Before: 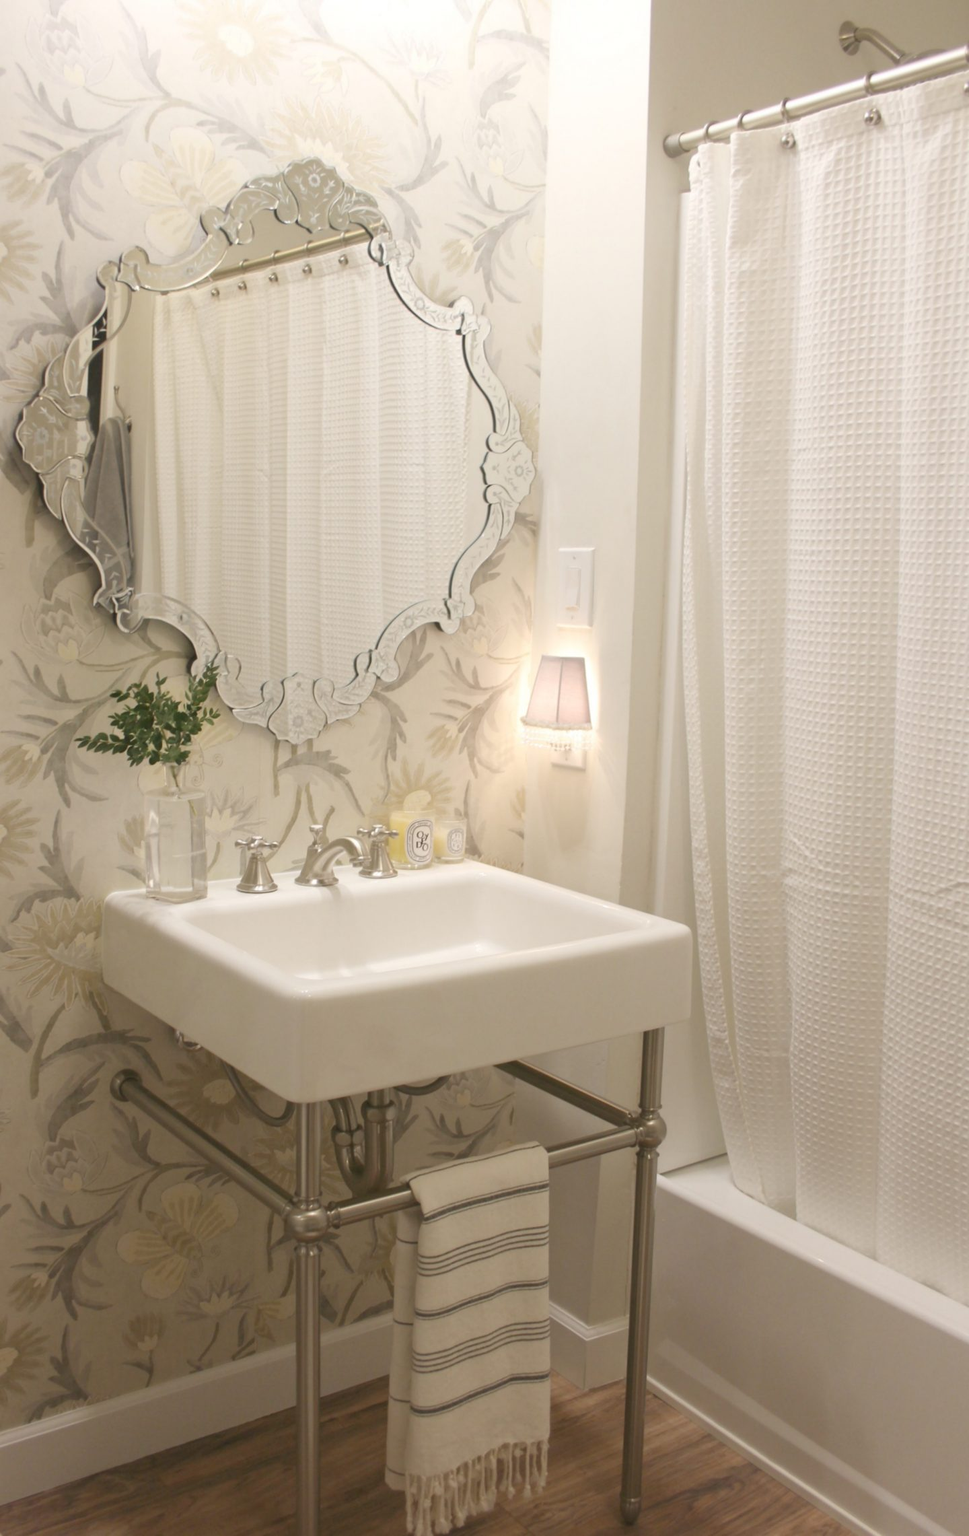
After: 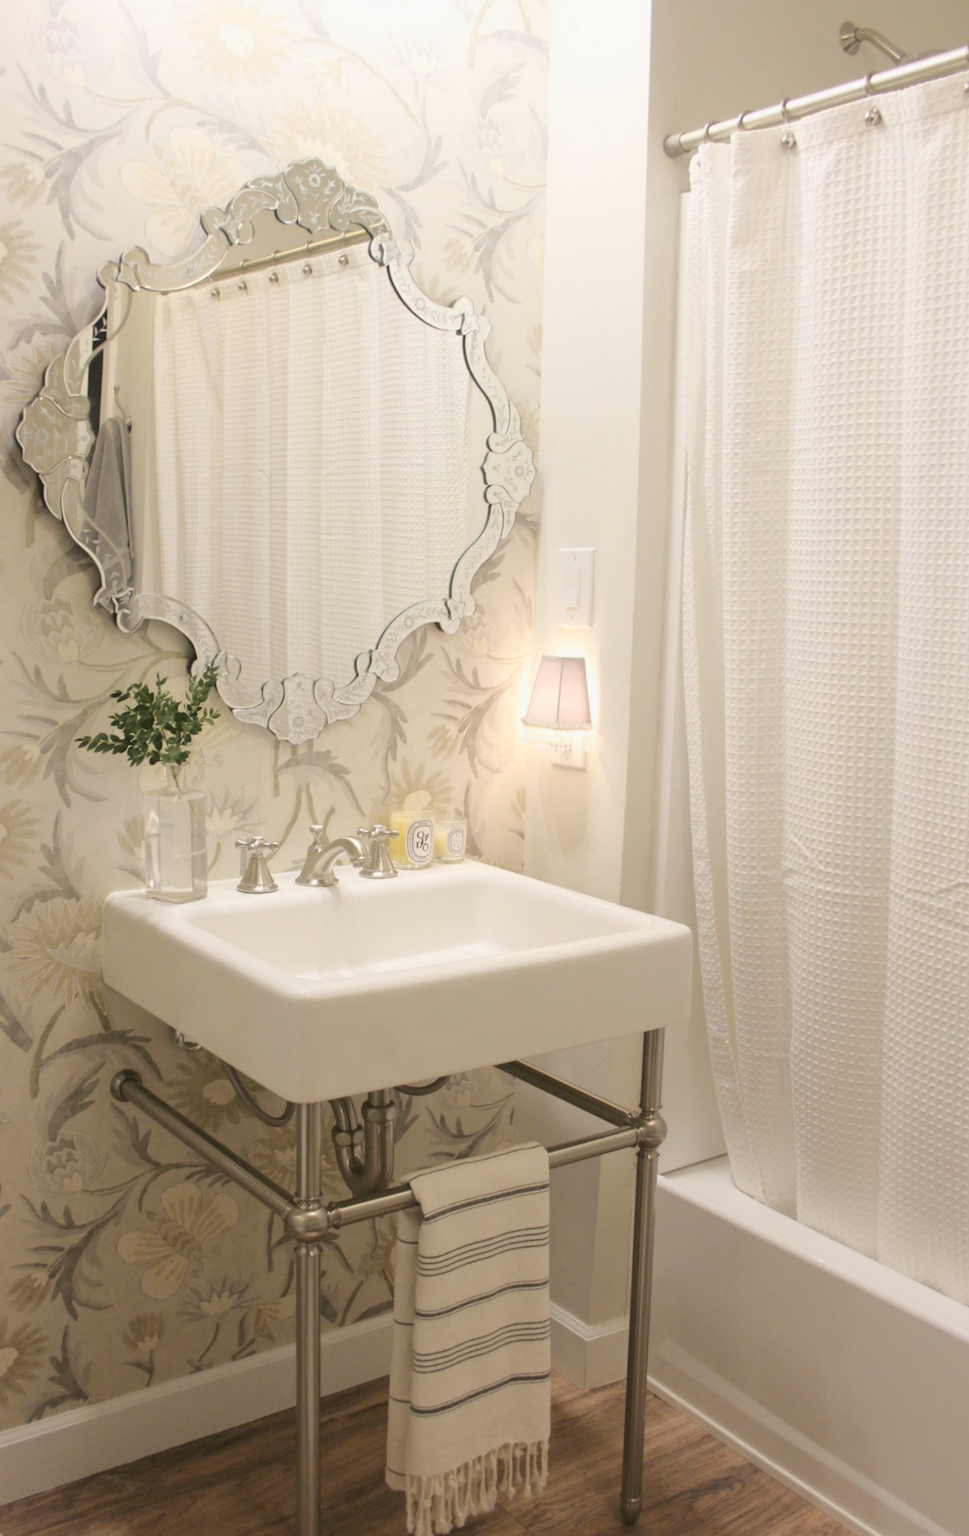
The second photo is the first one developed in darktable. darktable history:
tone curve: curves: ch0 [(0.003, 0.015) (0.104, 0.07) (0.236, 0.218) (0.401, 0.443) (0.495, 0.55) (0.65, 0.68) (0.832, 0.858) (1, 0.977)]; ch1 [(0, 0) (0.161, 0.092) (0.35, 0.33) (0.379, 0.401) (0.45, 0.466) (0.489, 0.499) (0.55, 0.56) (0.621, 0.615) (0.718, 0.734) (1, 1)]; ch2 [(0, 0) (0.369, 0.427) (0.44, 0.434) (0.502, 0.501) (0.557, 0.55) (0.586, 0.59) (1, 1)]
